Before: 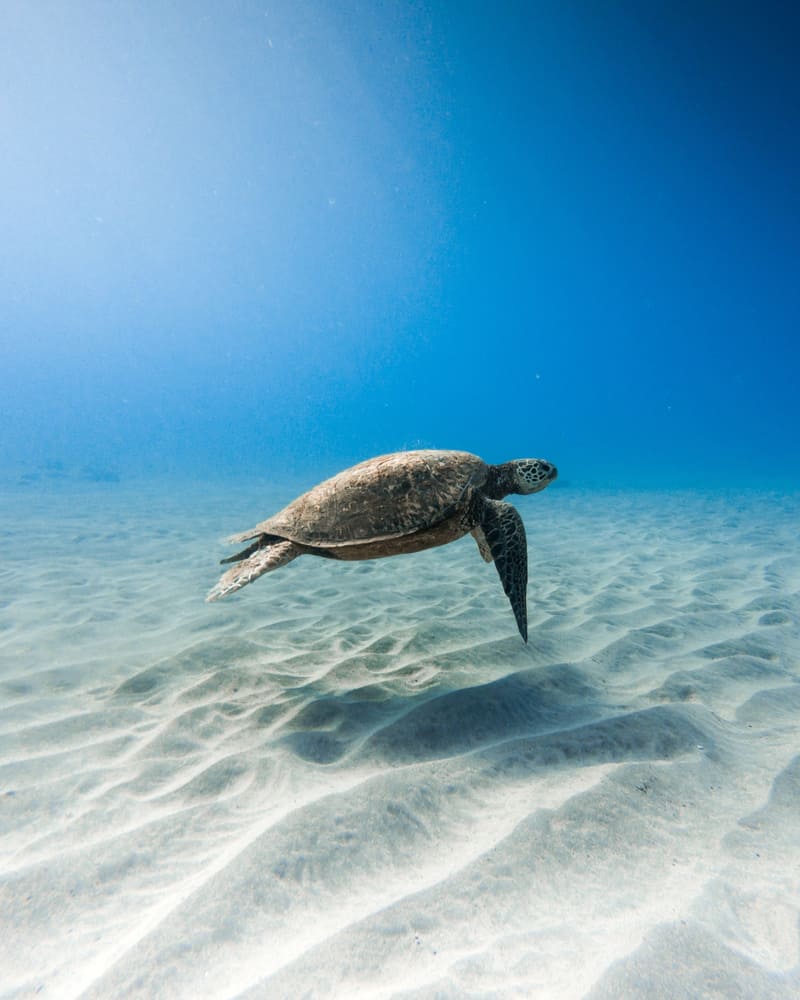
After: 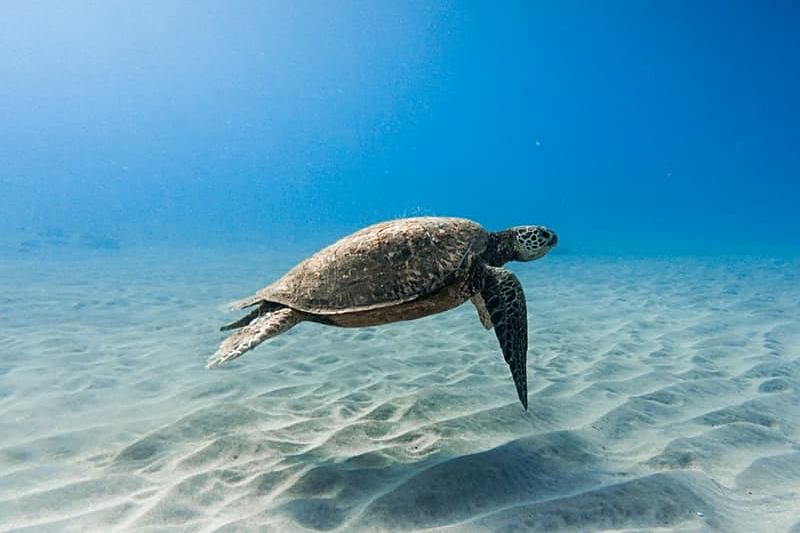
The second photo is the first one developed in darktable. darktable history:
exposure: black level correction 0.001, compensate exposure bias true, compensate highlight preservation false
sharpen: on, module defaults
crop and rotate: top 23.362%, bottom 23.293%
